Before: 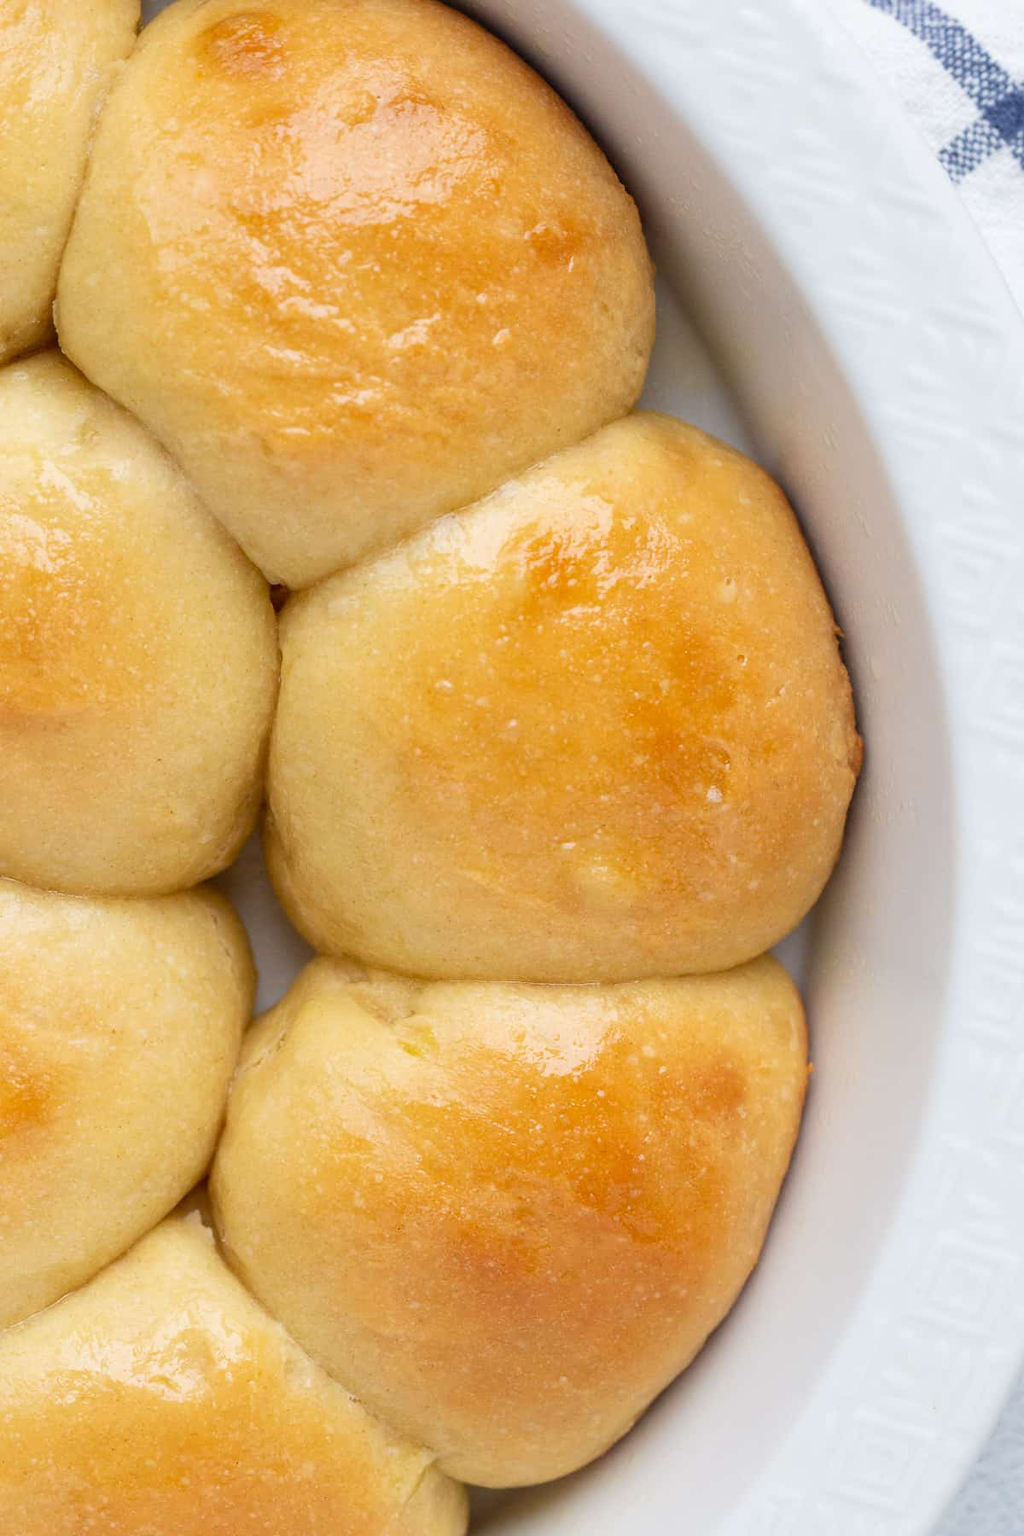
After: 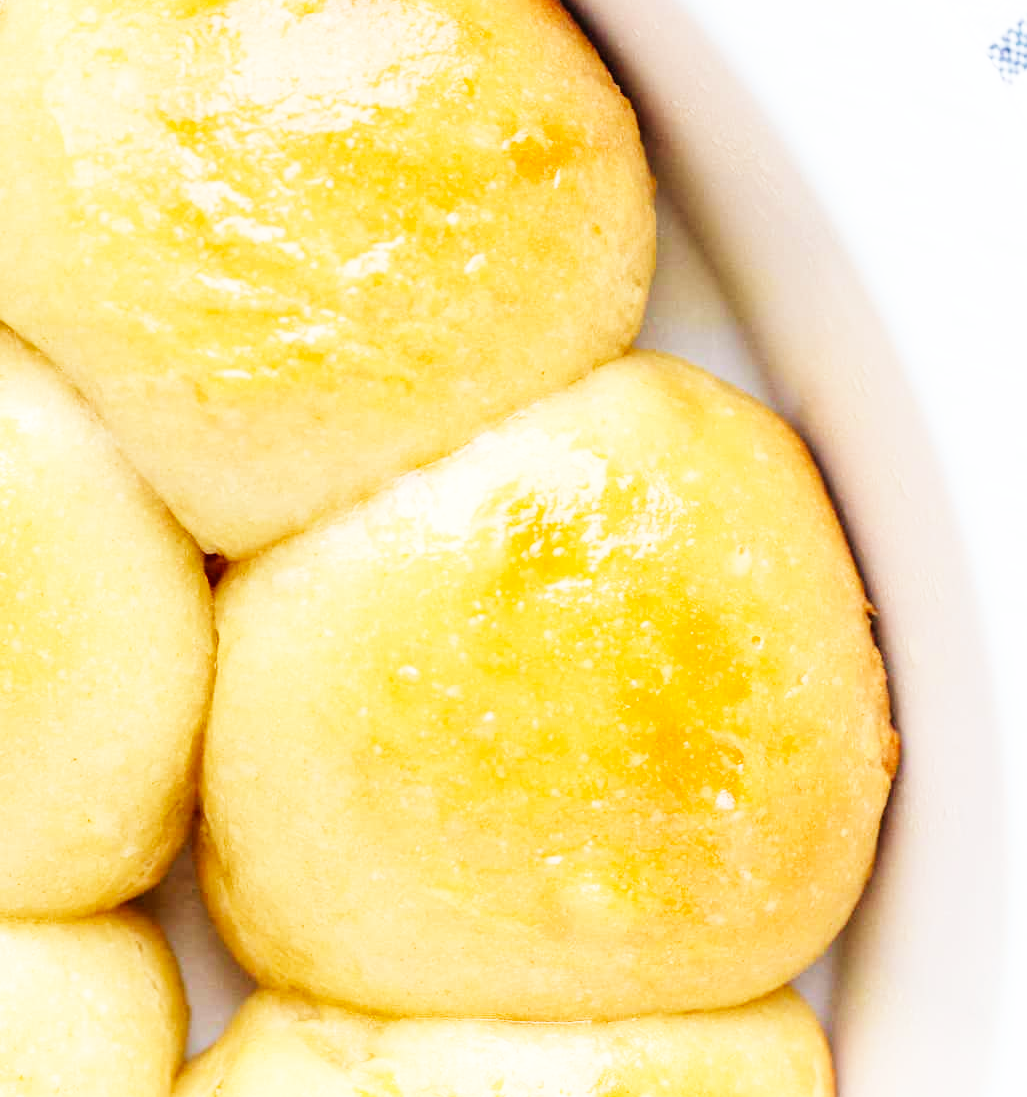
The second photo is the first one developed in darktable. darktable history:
crop and rotate: left 9.397%, top 7.323%, right 5.013%, bottom 31.685%
base curve: curves: ch0 [(0, 0.003) (0.001, 0.002) (0.006, 0.004) (0.02, 0.022) (0.048, 0.086) (0.094, 0.234) (0.162, 0.431) (0.258, 0.629) (0.385, 0.8) (0.548, 0.918) (0.751, 0.988) (1, 1)], preserve colors none
velvia: on, module defaults
